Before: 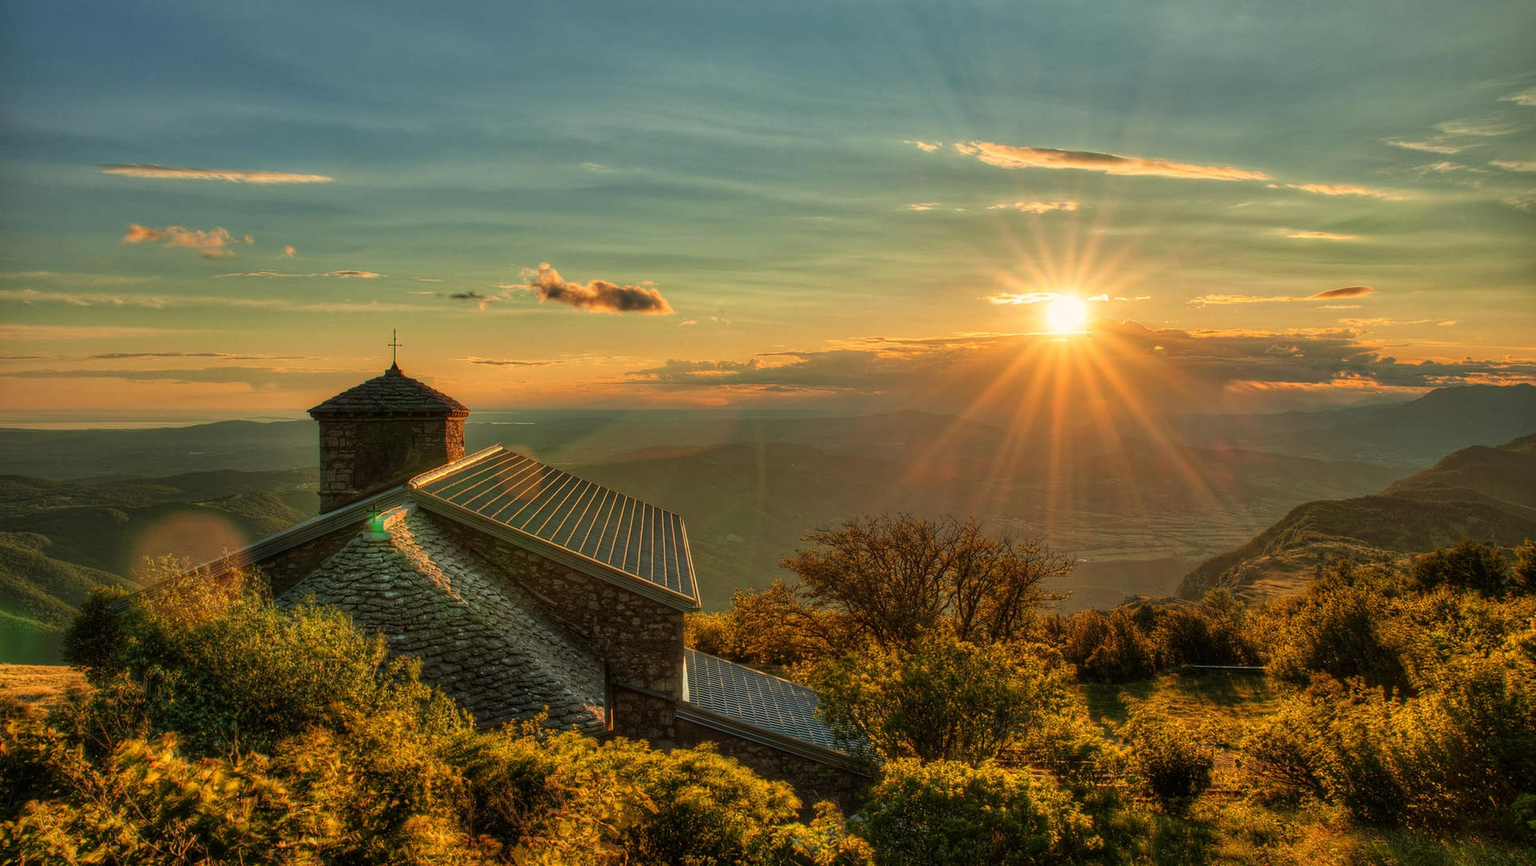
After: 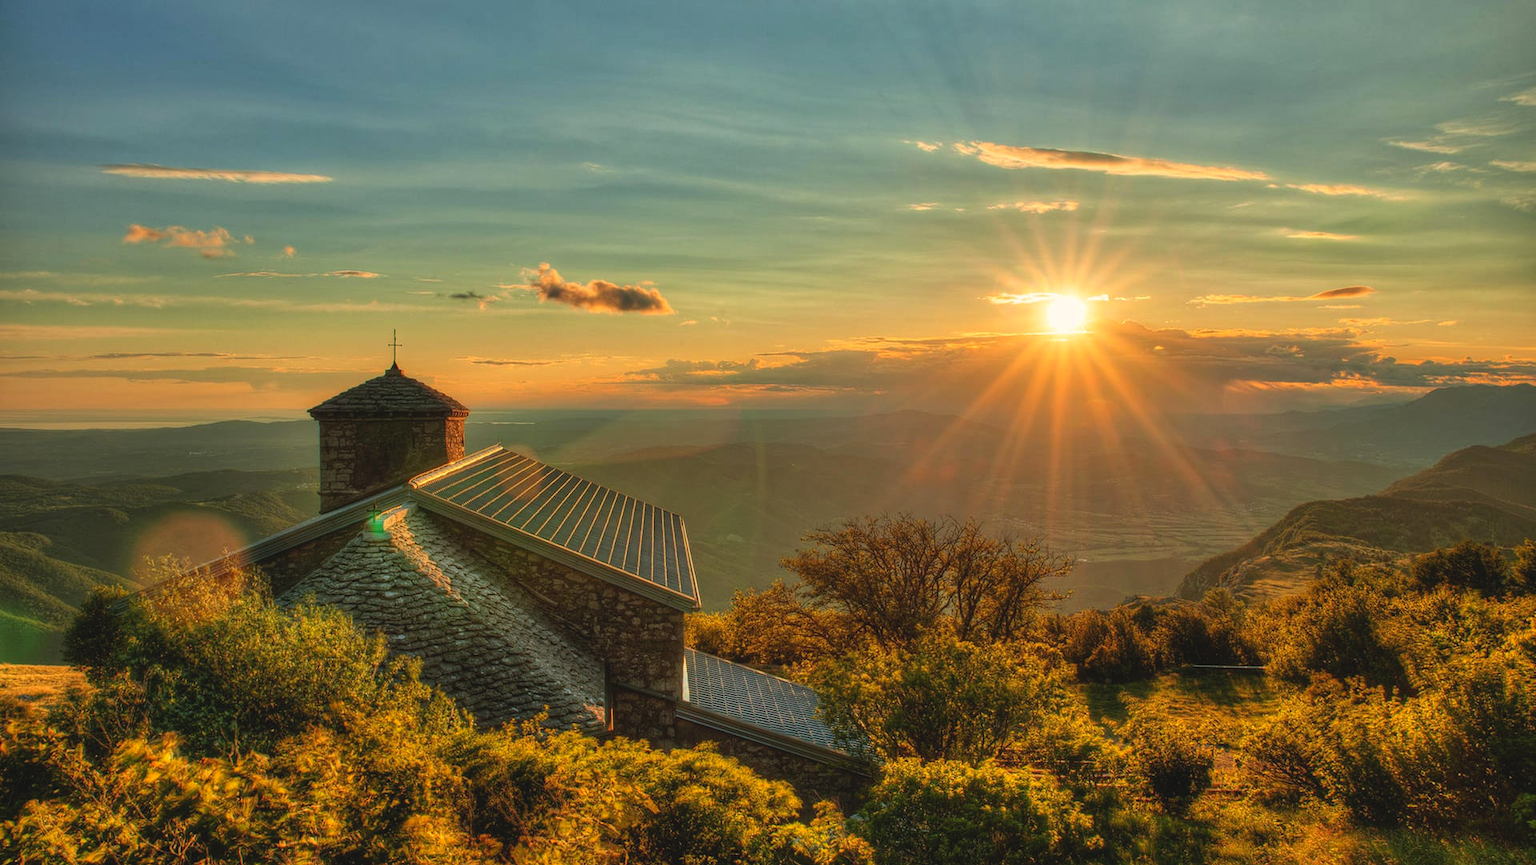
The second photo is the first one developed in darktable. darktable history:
contrast brightness saturation: contrast -0.109
levels: mode automatic, levels [0.072, 0.414, 0.976]
